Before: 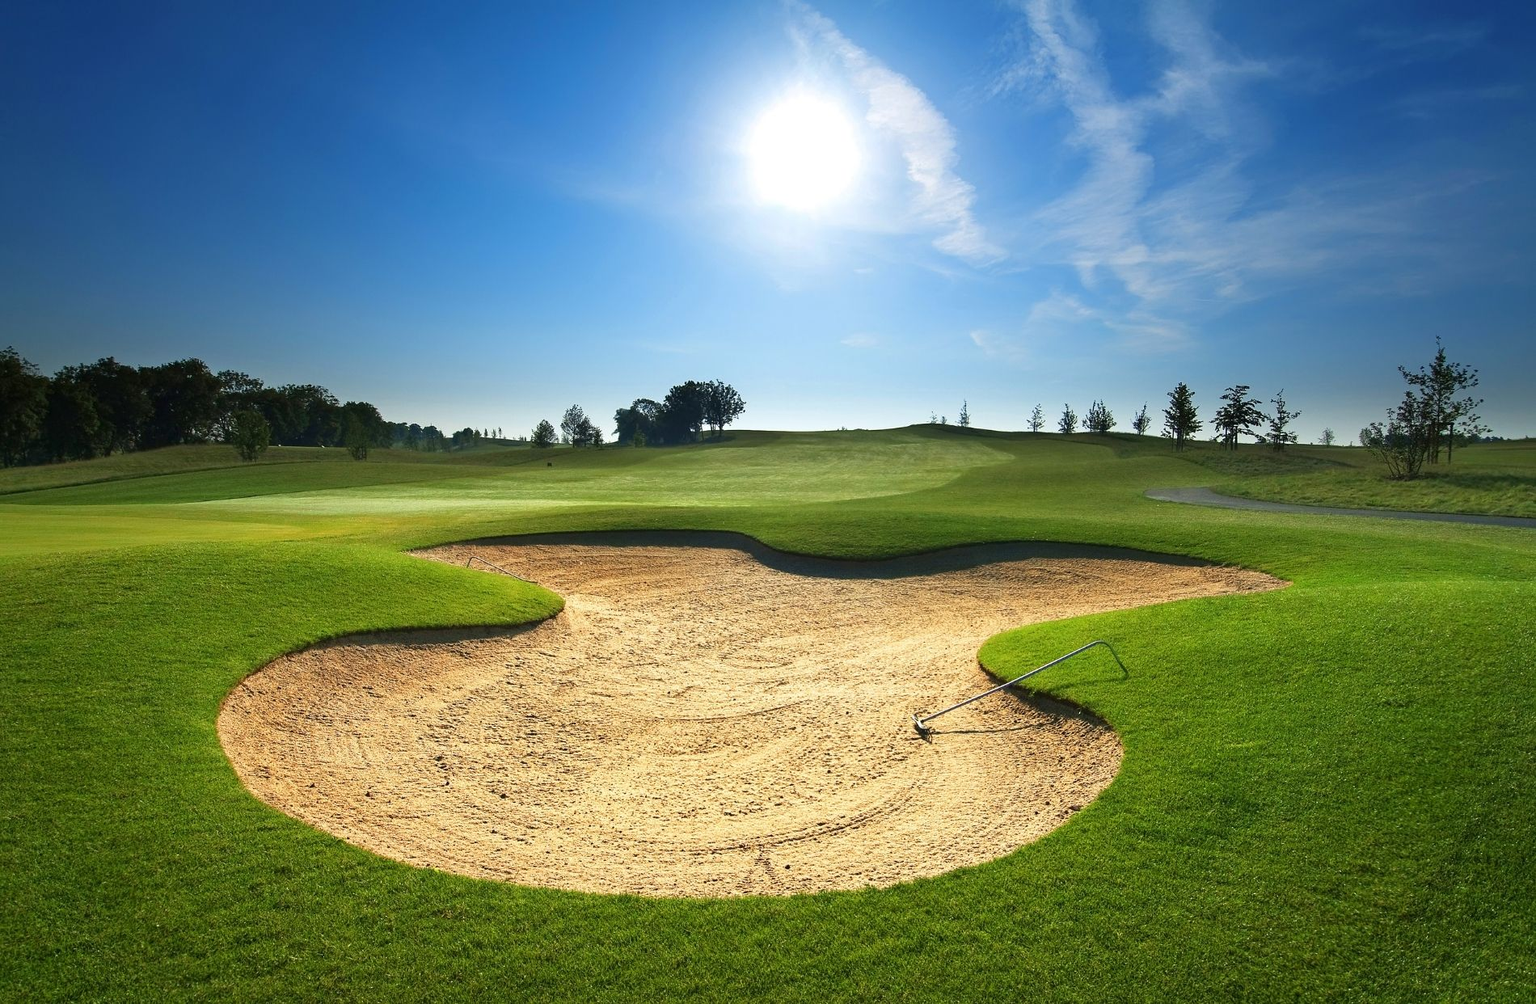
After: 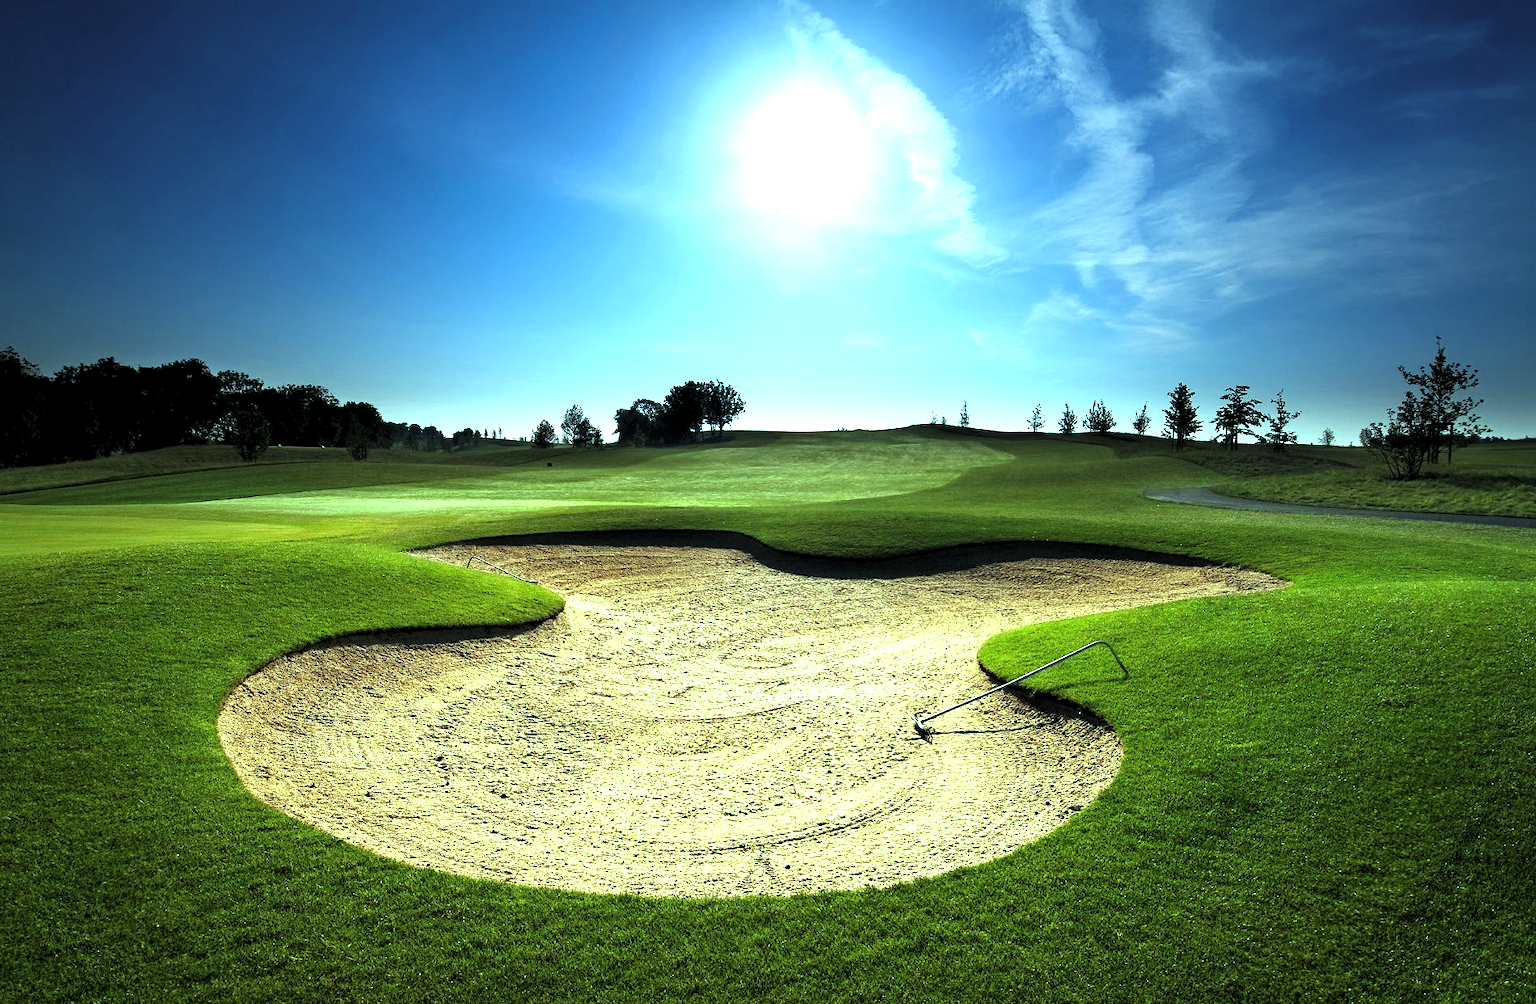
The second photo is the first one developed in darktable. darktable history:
levels: levels [0.129, 0.519, 0.867]
color balance: mode lift, gamma, gain (sRGB), lift [0.997, 0.979, 1.021, 1.011], gamma [1, 1.084, 0.916, 0.998], gain [1, 0.87, 1.13, 1.101], contrast 4.55%, contrast fulcrum 38.24%, output saturation 104.09%
